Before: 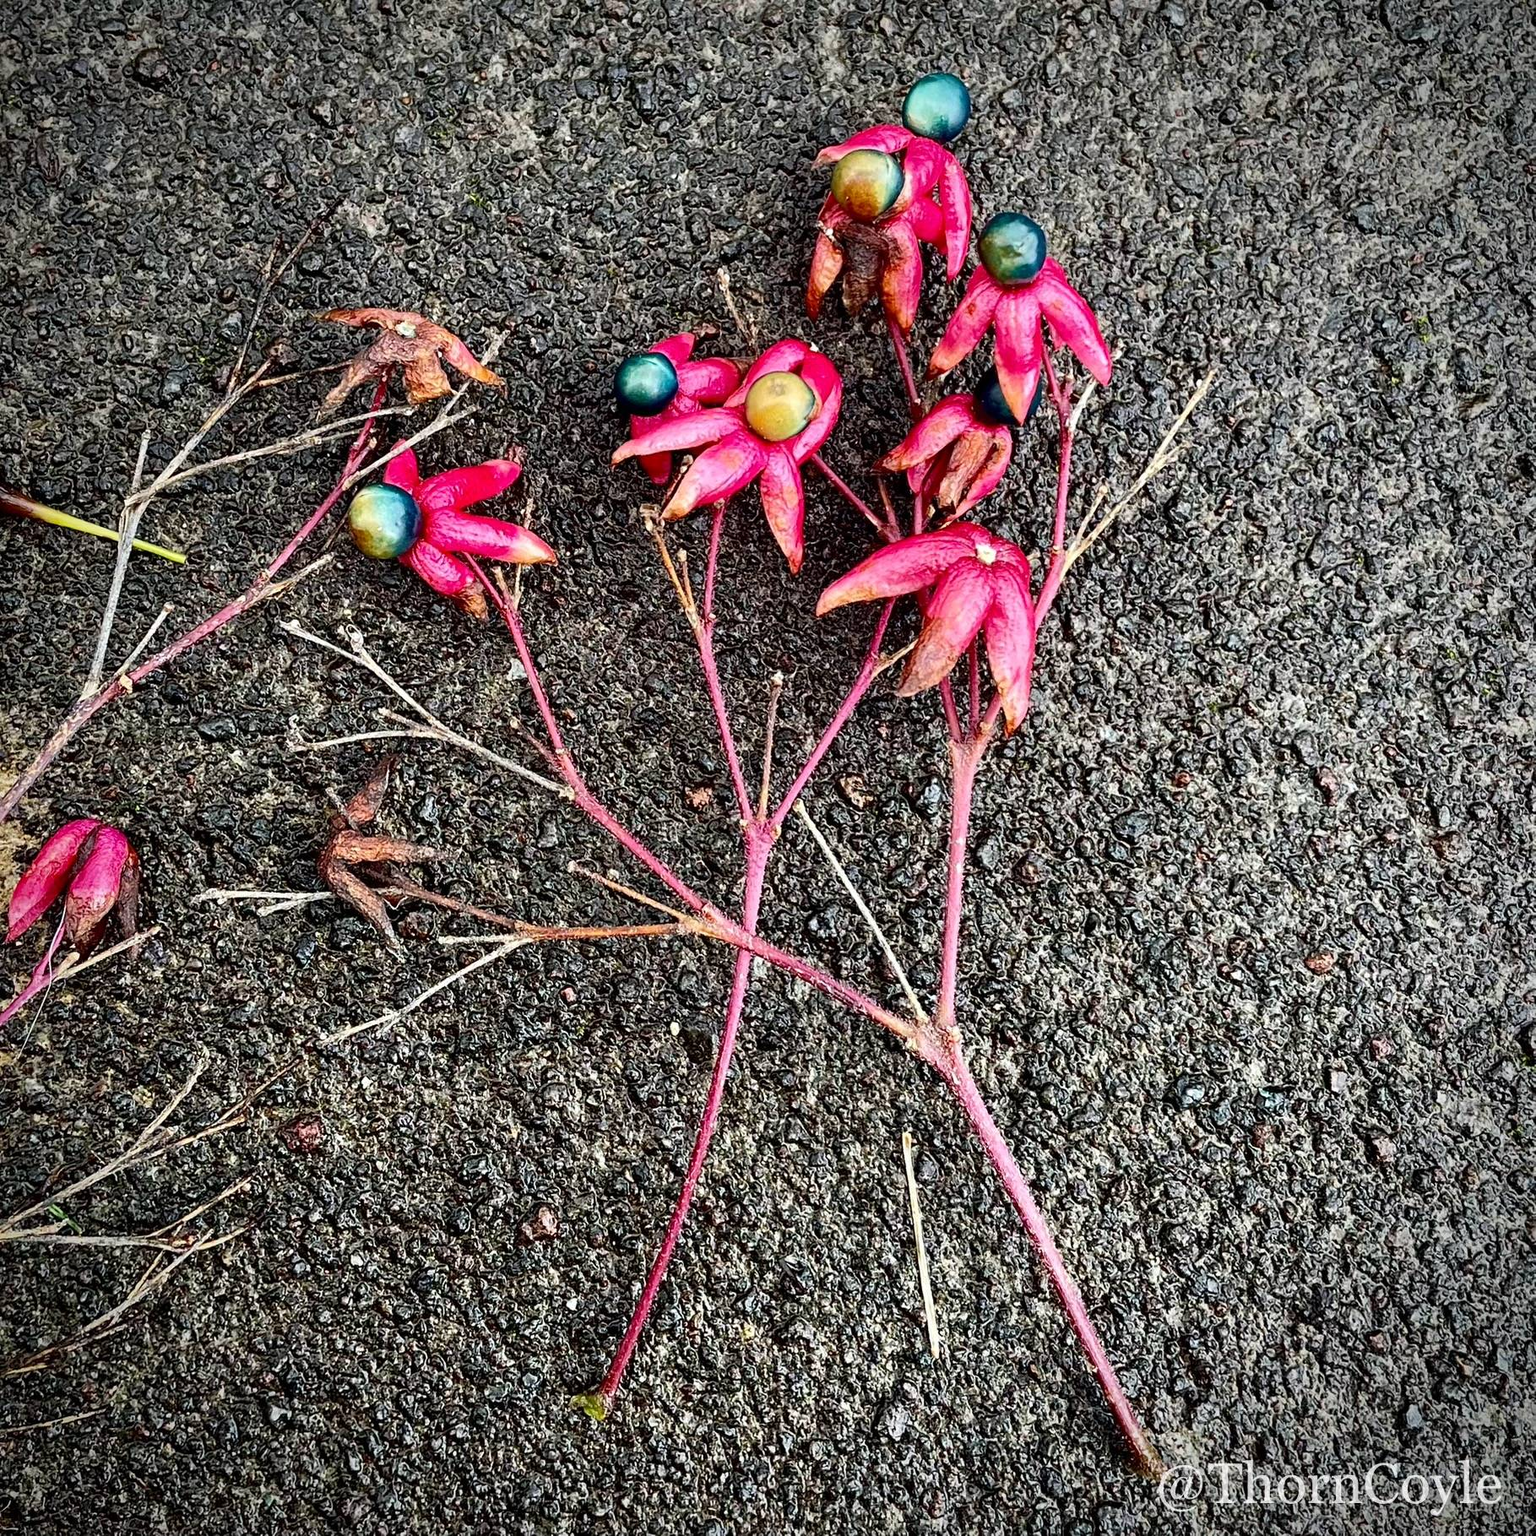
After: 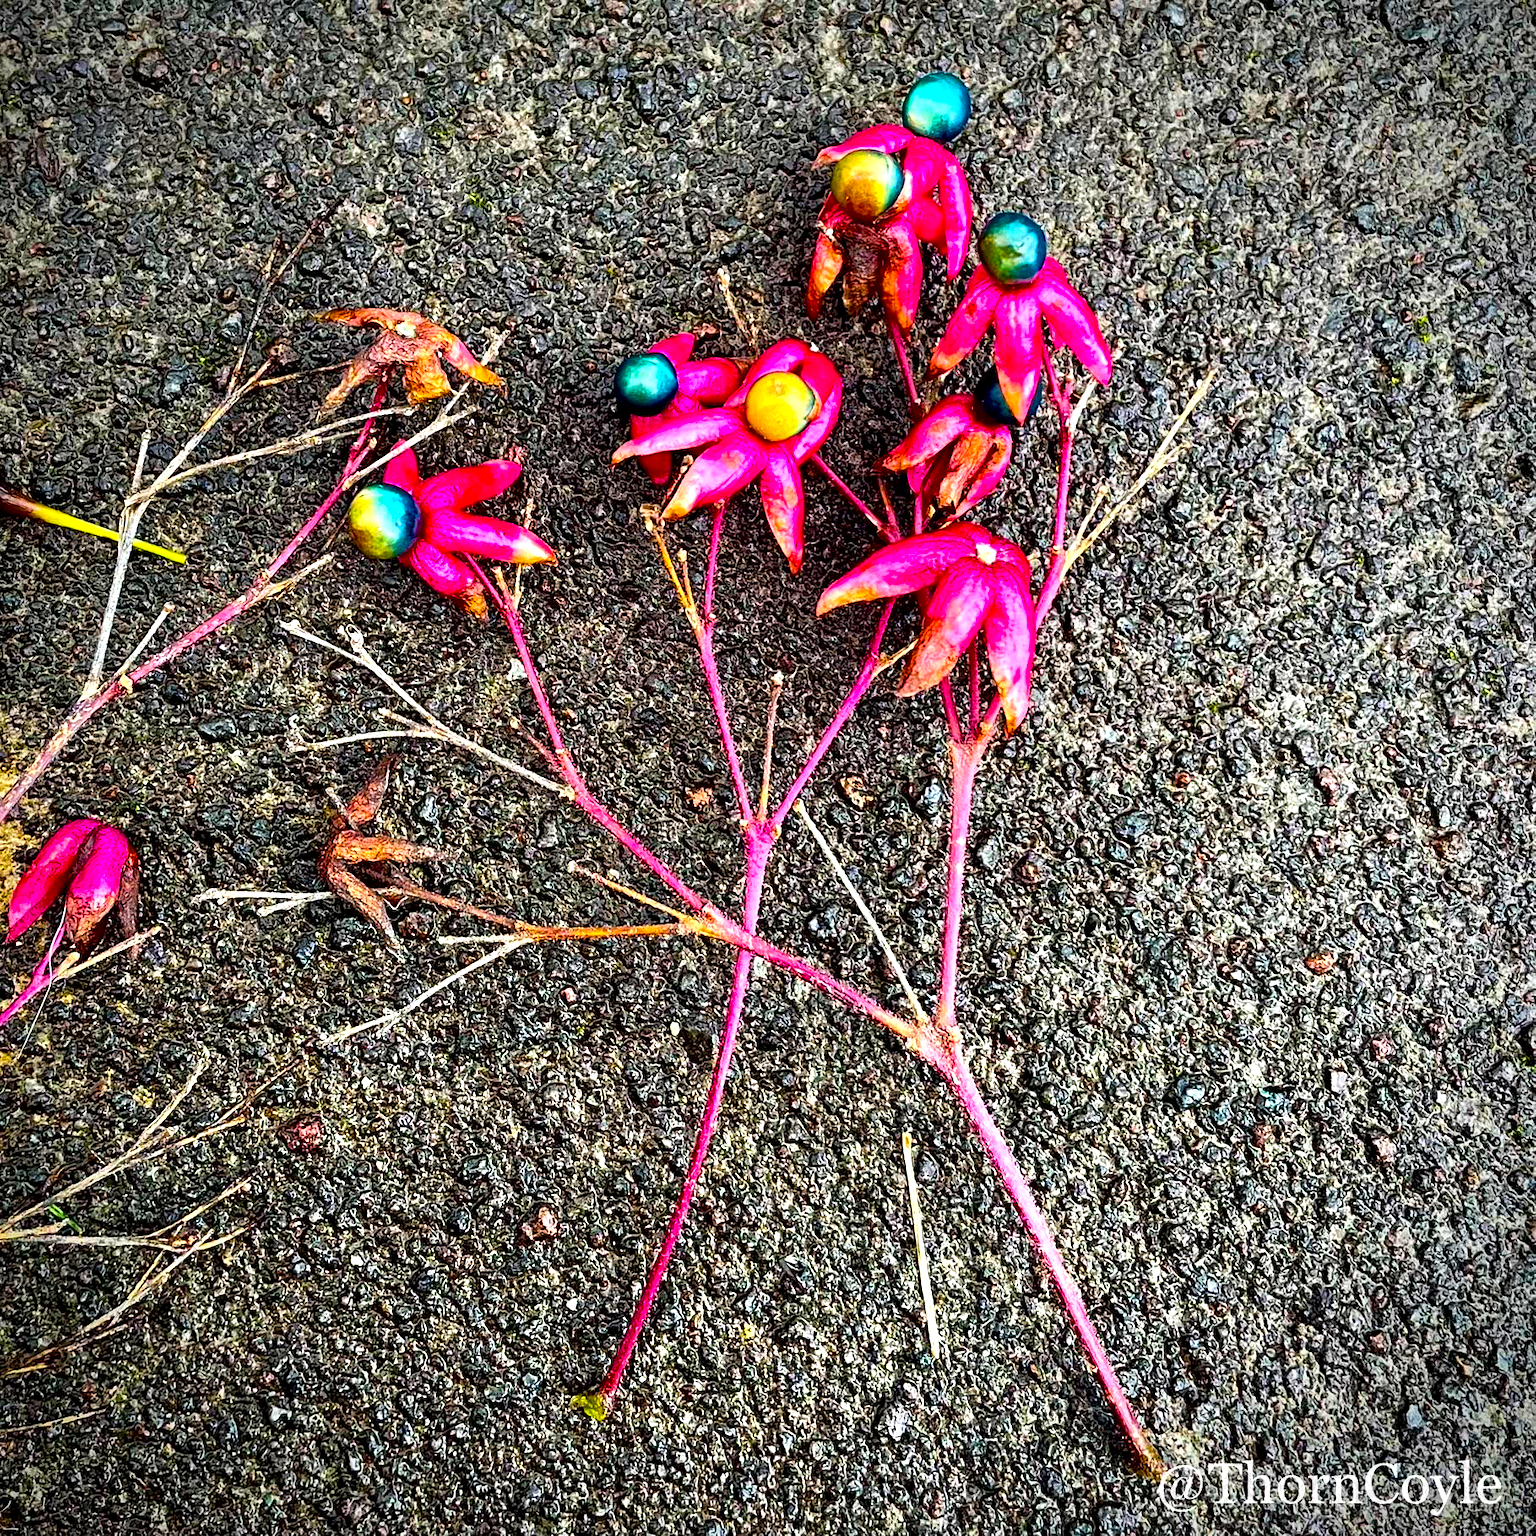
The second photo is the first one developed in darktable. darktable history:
color balance rgb: power › hue 63.08°, highlights gain › luminance 17.469%, linear chroma grading › global chroma 41.636%, perceptual saturation grading › global saturation 30.577%, global vibrance 20%
exposure: exposure 0.297 EV, compensate exposure bias true, compensate highlight preservation false
local contrast: highlights 103%, shadows 103%, detail 119%, midtone range 0.2
